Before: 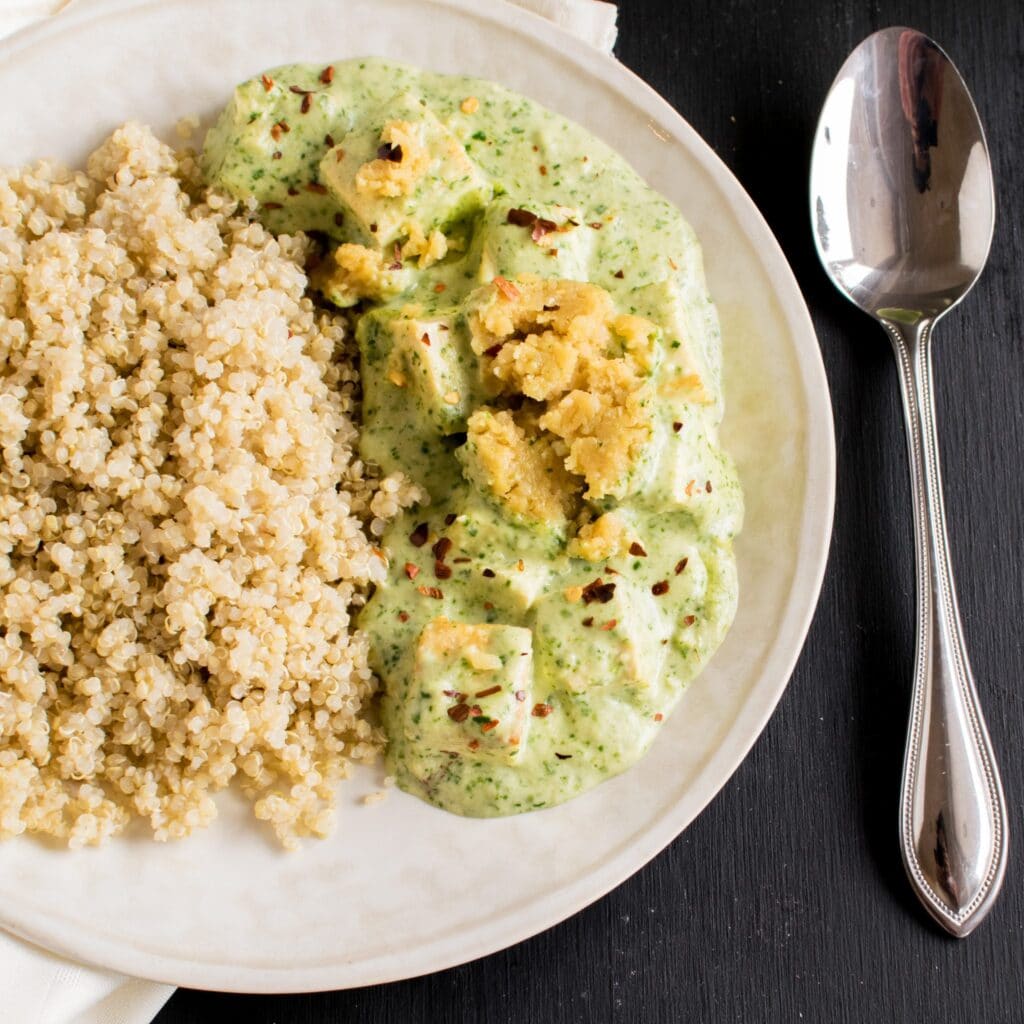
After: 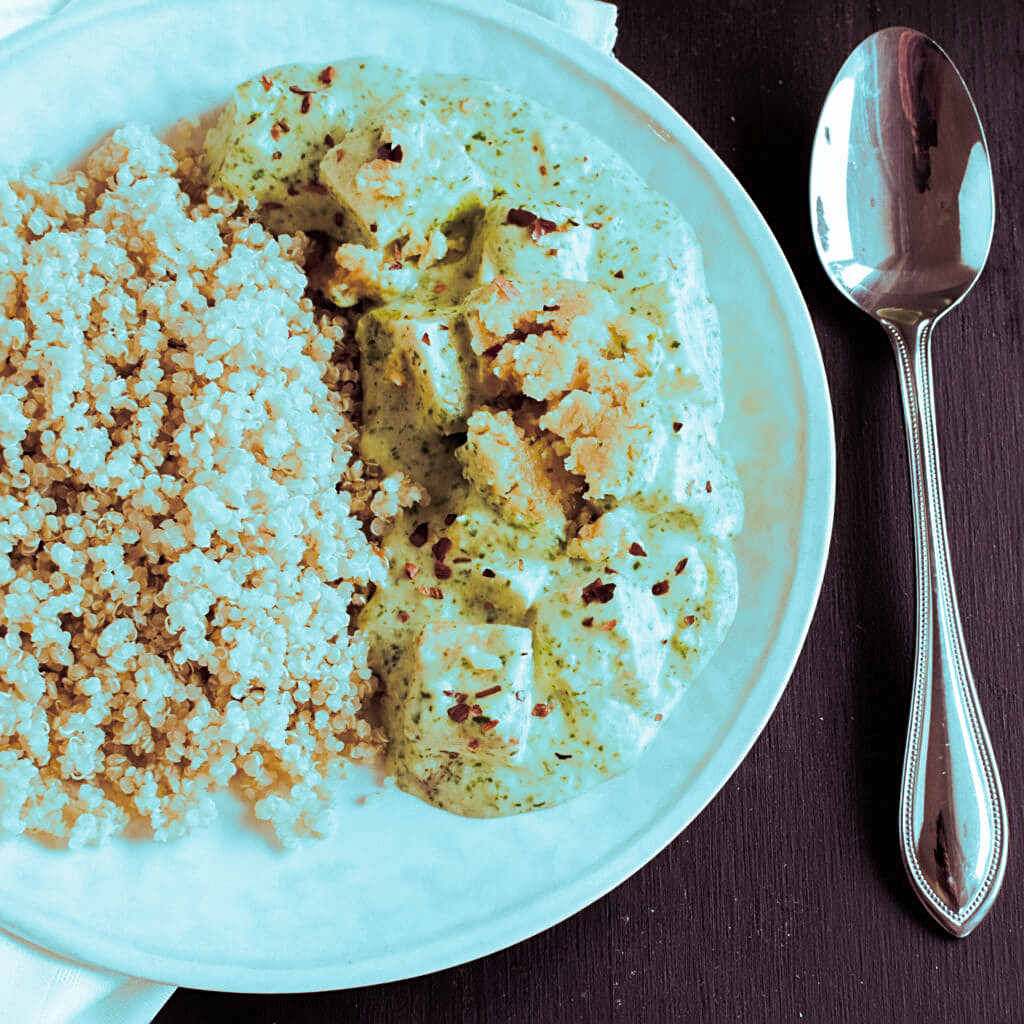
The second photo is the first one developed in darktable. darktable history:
sharpen: on, module defaults
tone curve: curves: ch0 [(0, 0) (0.003, 0.014) (0.011, 0.019) (0.025, 0.028) (0.044, 0.044) (0.069, 0.069) (0.1, 0.1) (0.136, 0.131) (0.177, 0.168) (0.224, 0.206) (0.277, 0.255) (0.335, 0.309) (0.399, 0.374) (0.468, 0.452) (0.543, 0.535) (0.623, 0.623) (0.709, 0.72) (0.801, 0.815) (0.898, 0.898) (1, 1)], preserve colors none
split-toning: shadows › hue 327.6°, highlights › hue 198°, highlights › saturation 0.55, balance -21.25, compress 0%
